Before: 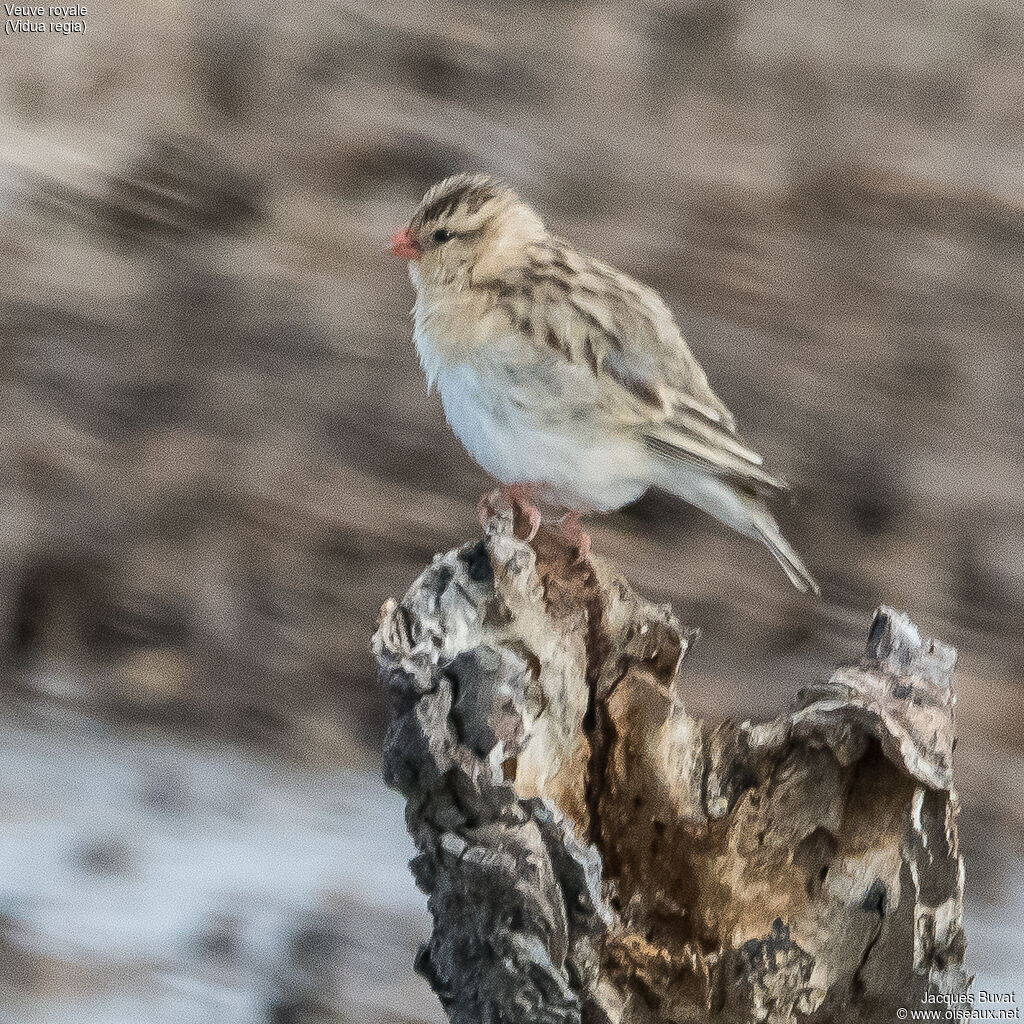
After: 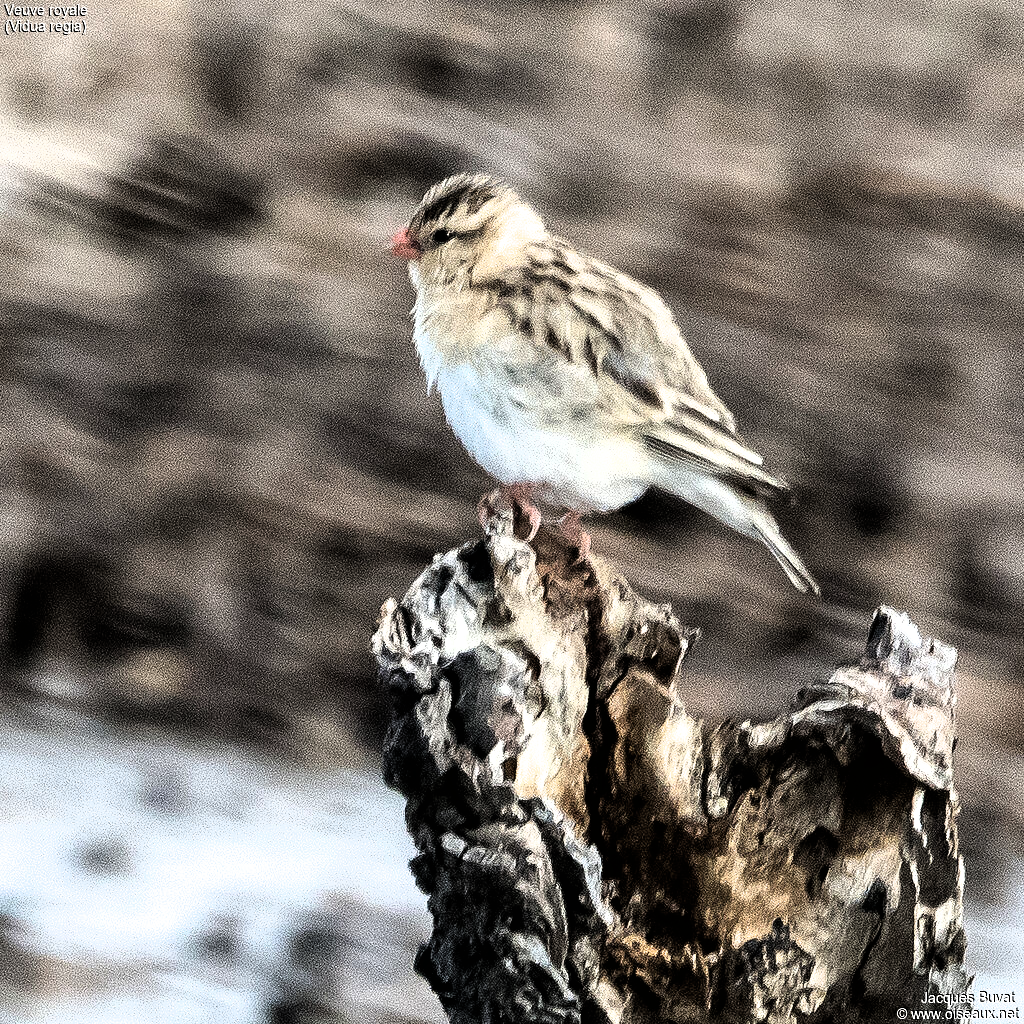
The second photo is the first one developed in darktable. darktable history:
color balance rgb: linear chroma grading › global chroma 10%, global vibrance 10%, contrast 15%, saturation formula JzAzBz (2021)
filmic rgb: black relative exposure -8.2 EV, white relative exposure 2.2 EV, threshold 3 EV, hardness 7.11, latitude 85.74%, contrast 1.696, highlights saturation mix -4%, shadows ↔ highlights balance -2.69%, color science v5 (2021), contrast in shadows safe, contrast in highlights safe, enable highlight reconstruction true
